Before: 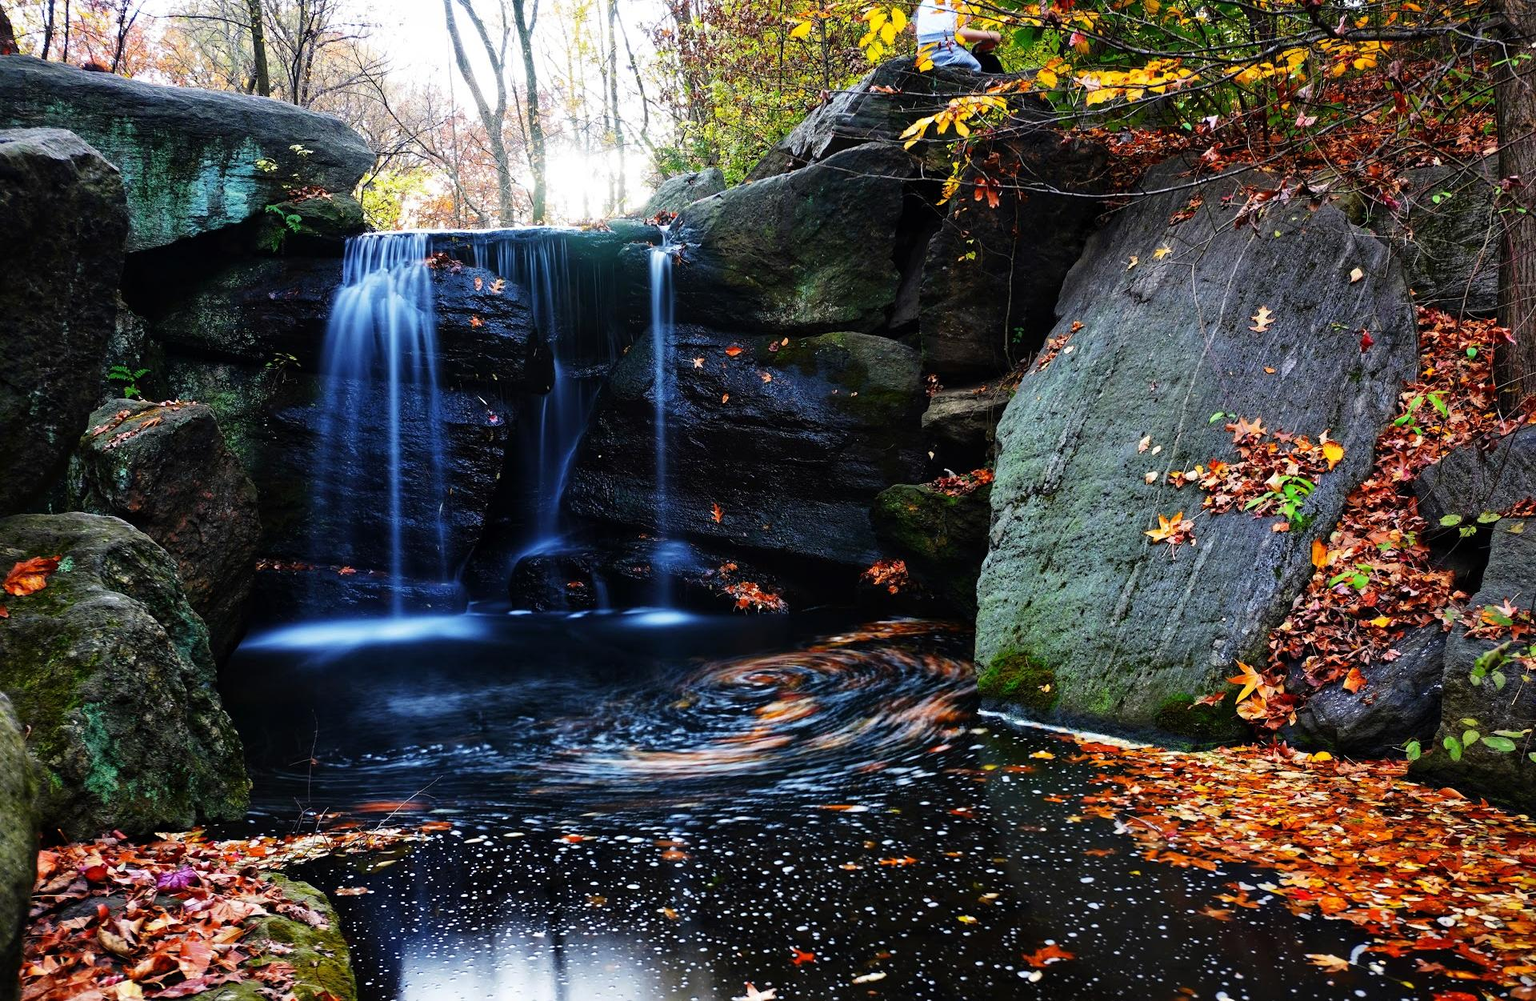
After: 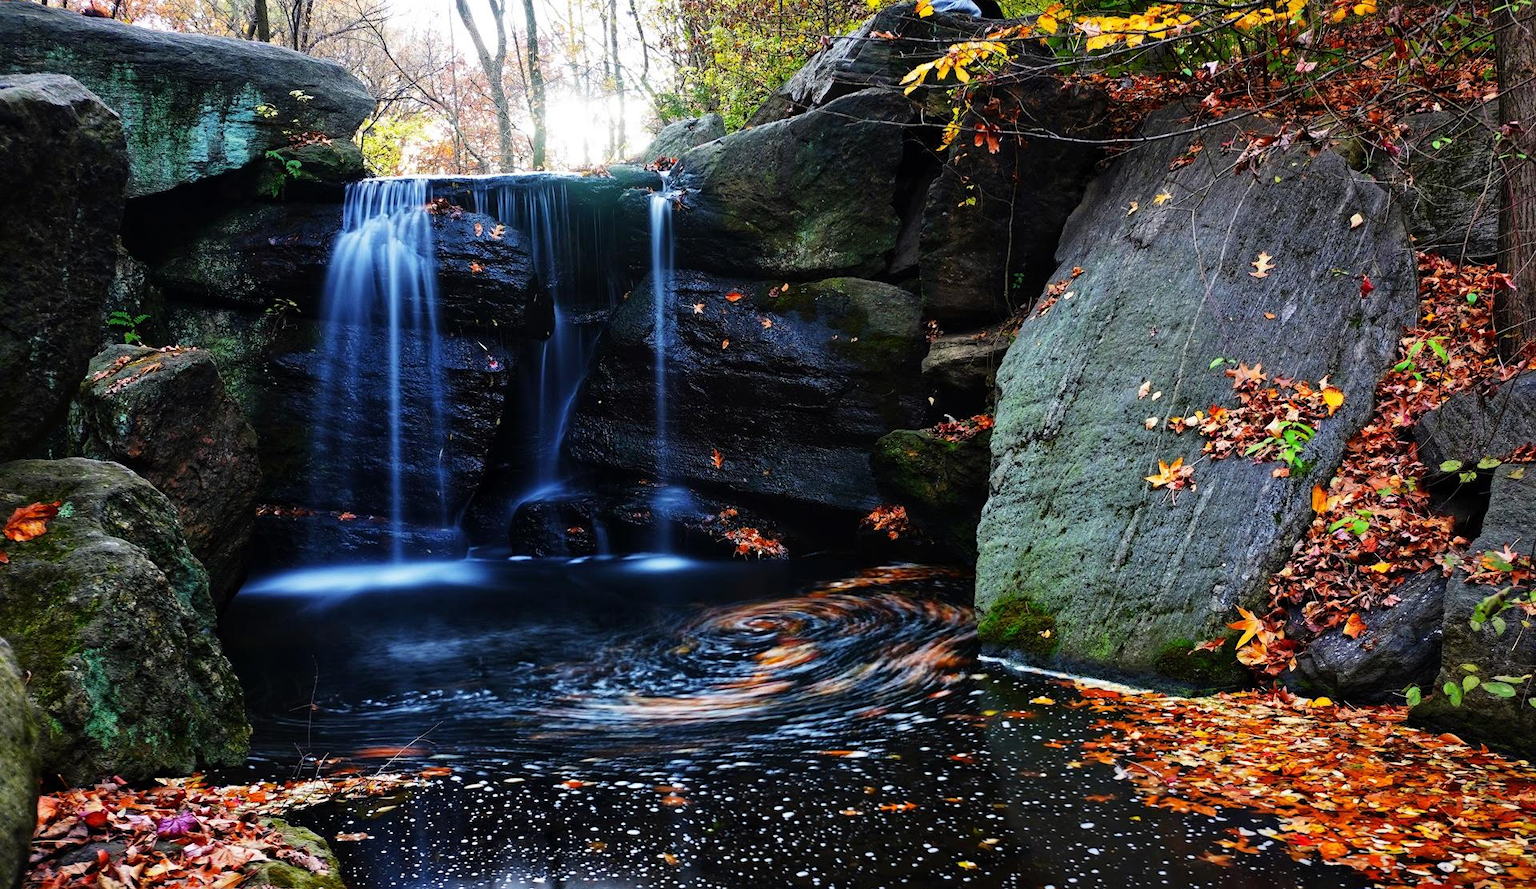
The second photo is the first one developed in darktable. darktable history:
crop and rotate: top 5.484%, bottom 5.59%
